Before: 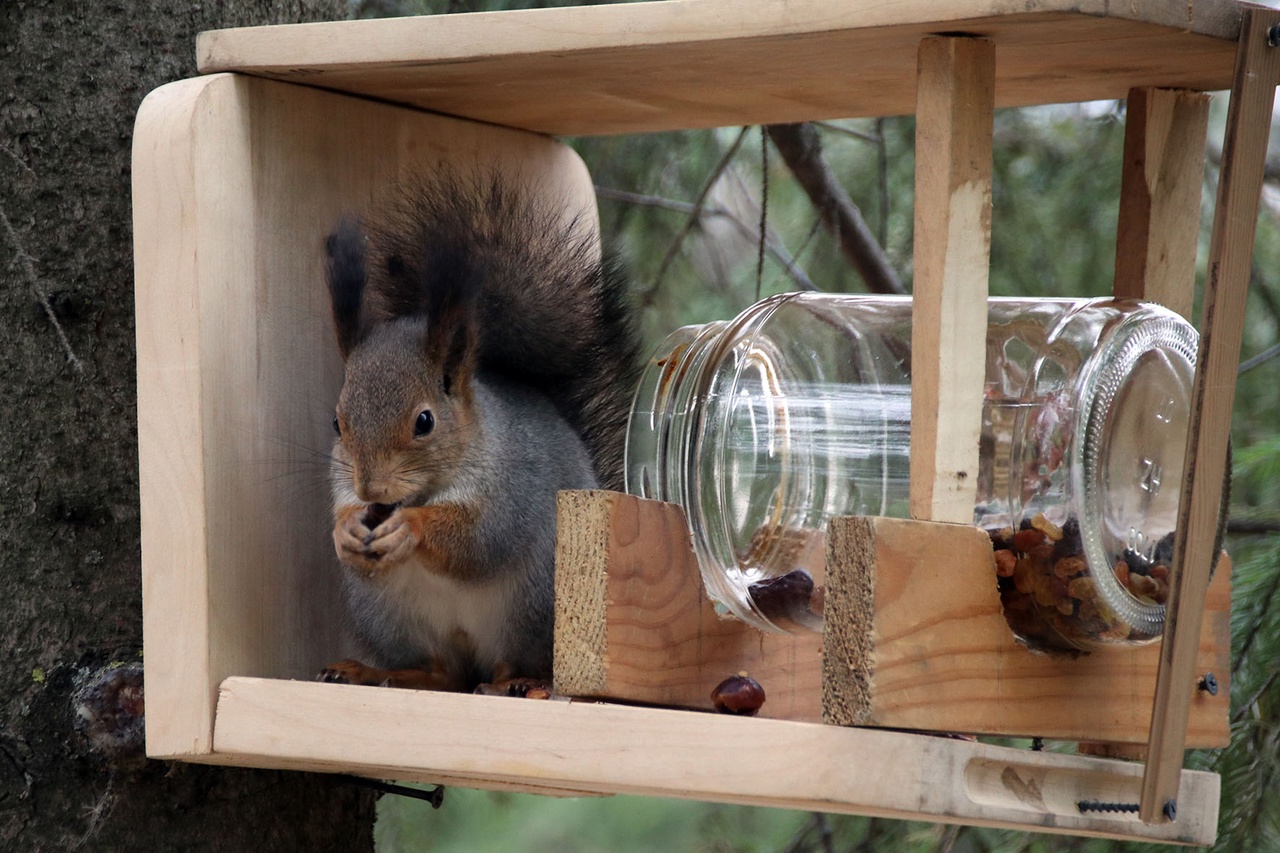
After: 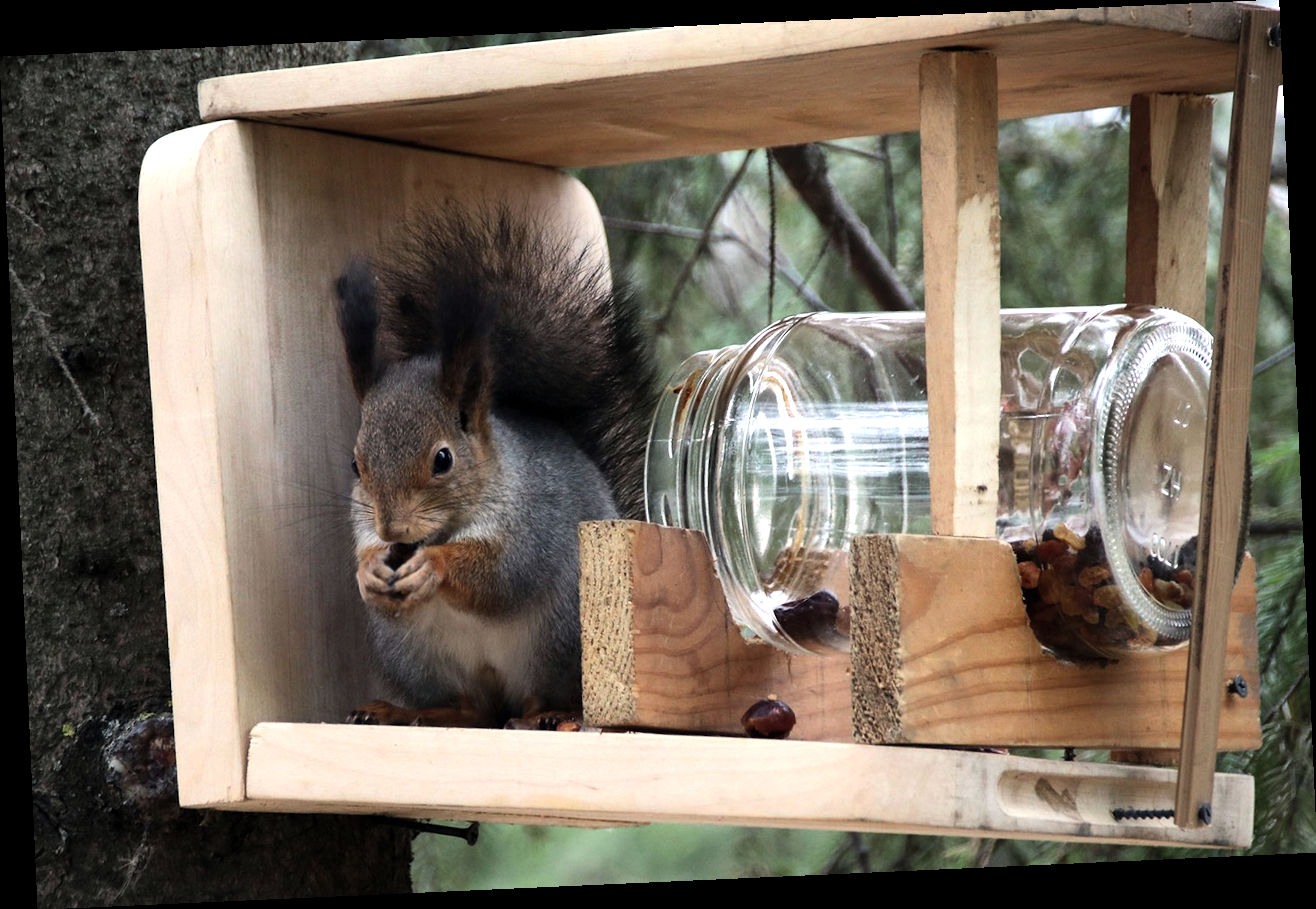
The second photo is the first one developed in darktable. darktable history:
tone equalizer: -8 EV -0.75 EV, -7 EV -0.7 EV, -6 EV -0.6 EV, -5 EV -0.4 EV, -3 EV 0.4 EV, -2 EV 0.6 EV, -1 EV 0.7 EV, +0 EV 0.75 EV, edges refinement/feathering 500, mask exposure compensation -1.57 EV, preserve details no
rotate and perspective: rotation -2.56°, automatic cropping off
white balance: red 0.986, blue 1.01
contrast brightness saturation: contrast 0.05, brightness 0.06, saturation 0.01
